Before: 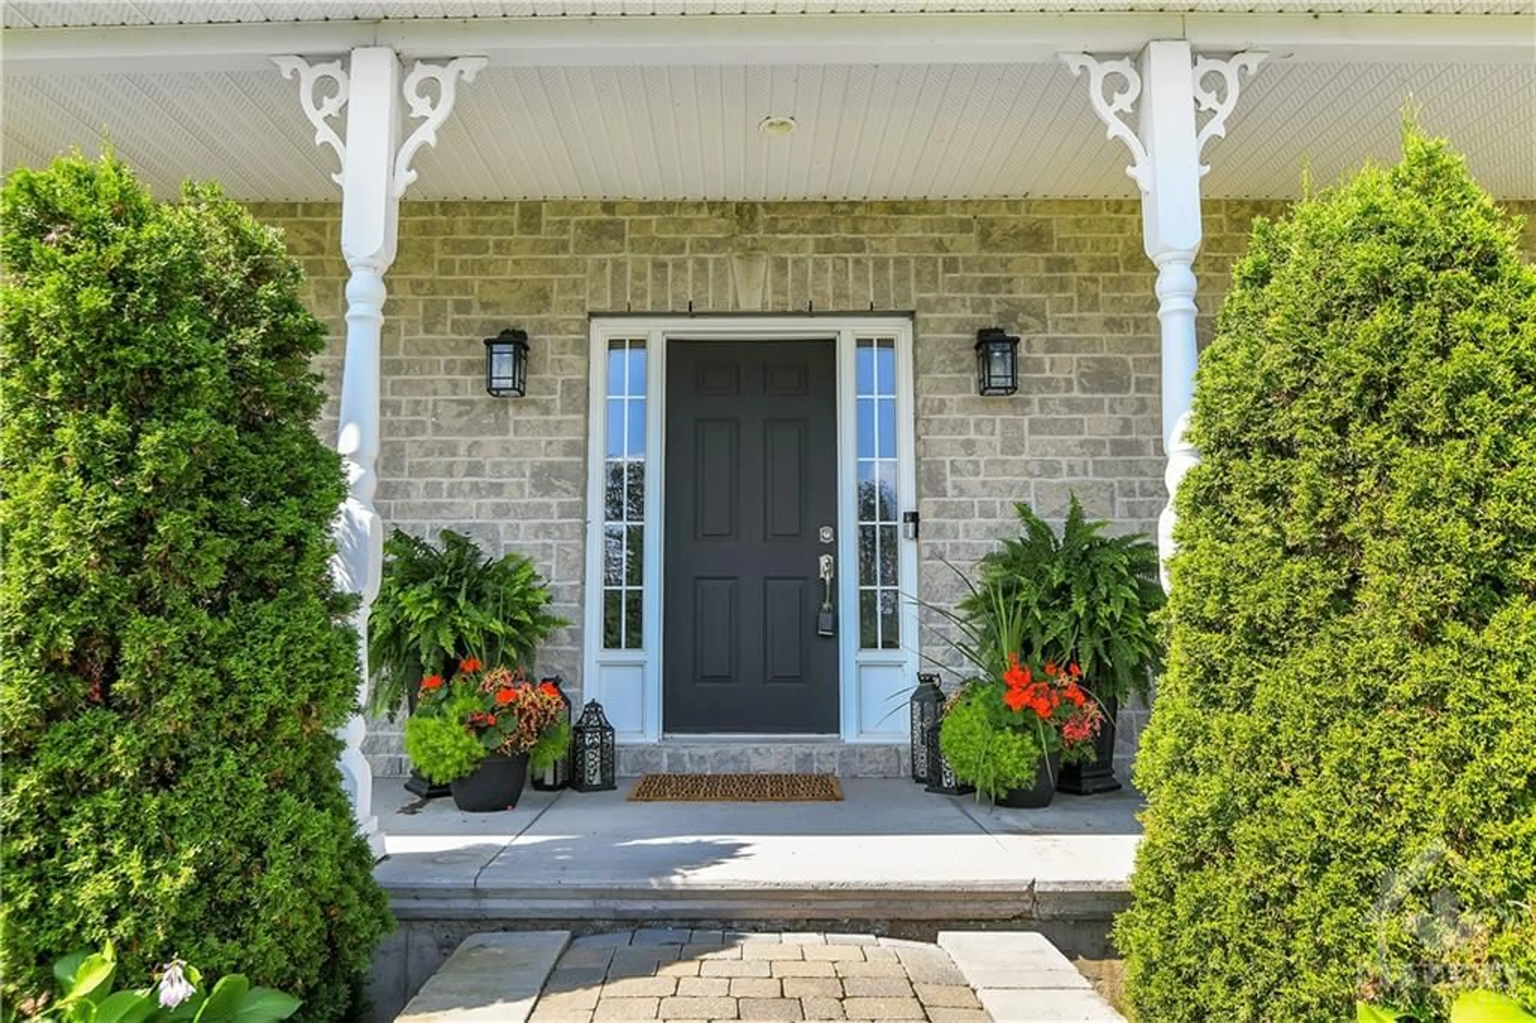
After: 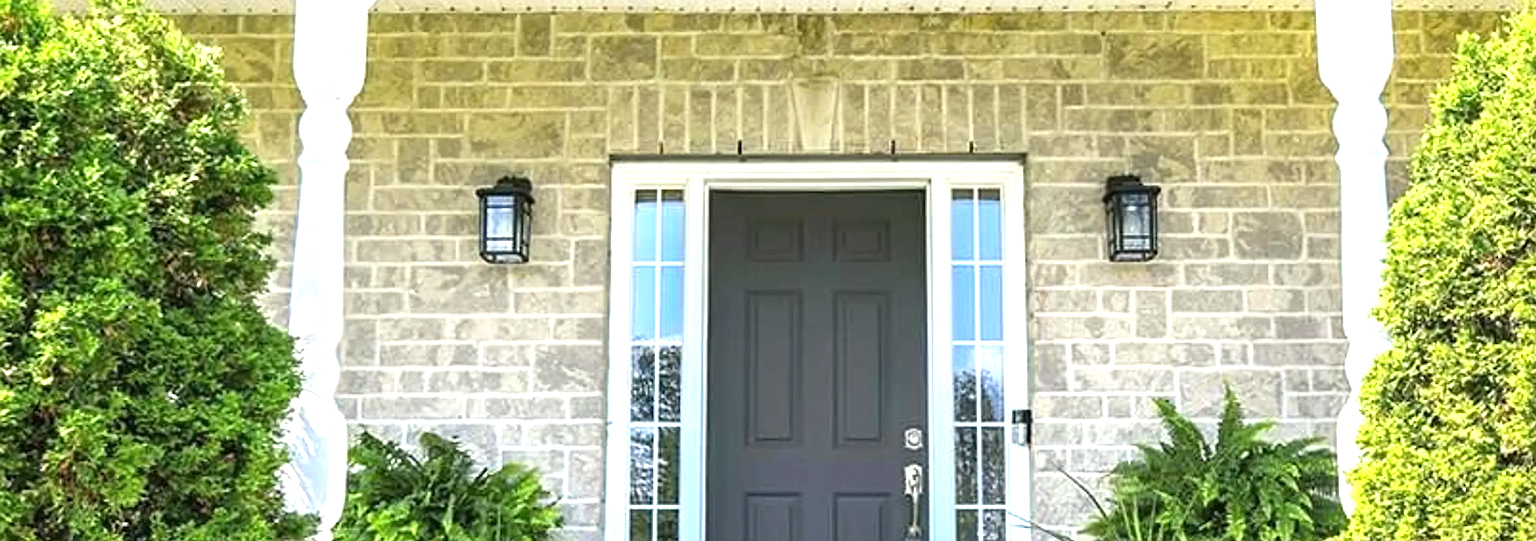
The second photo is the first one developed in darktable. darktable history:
crop: left 7.26%, top 18.717%, right 14.429%, bottom 39.825%
color correction: highlights b* 0.042
sharpen: on, module defaults
exposure: black level correction 0, exposure 1.199 EV, compensate highlight preservation false
